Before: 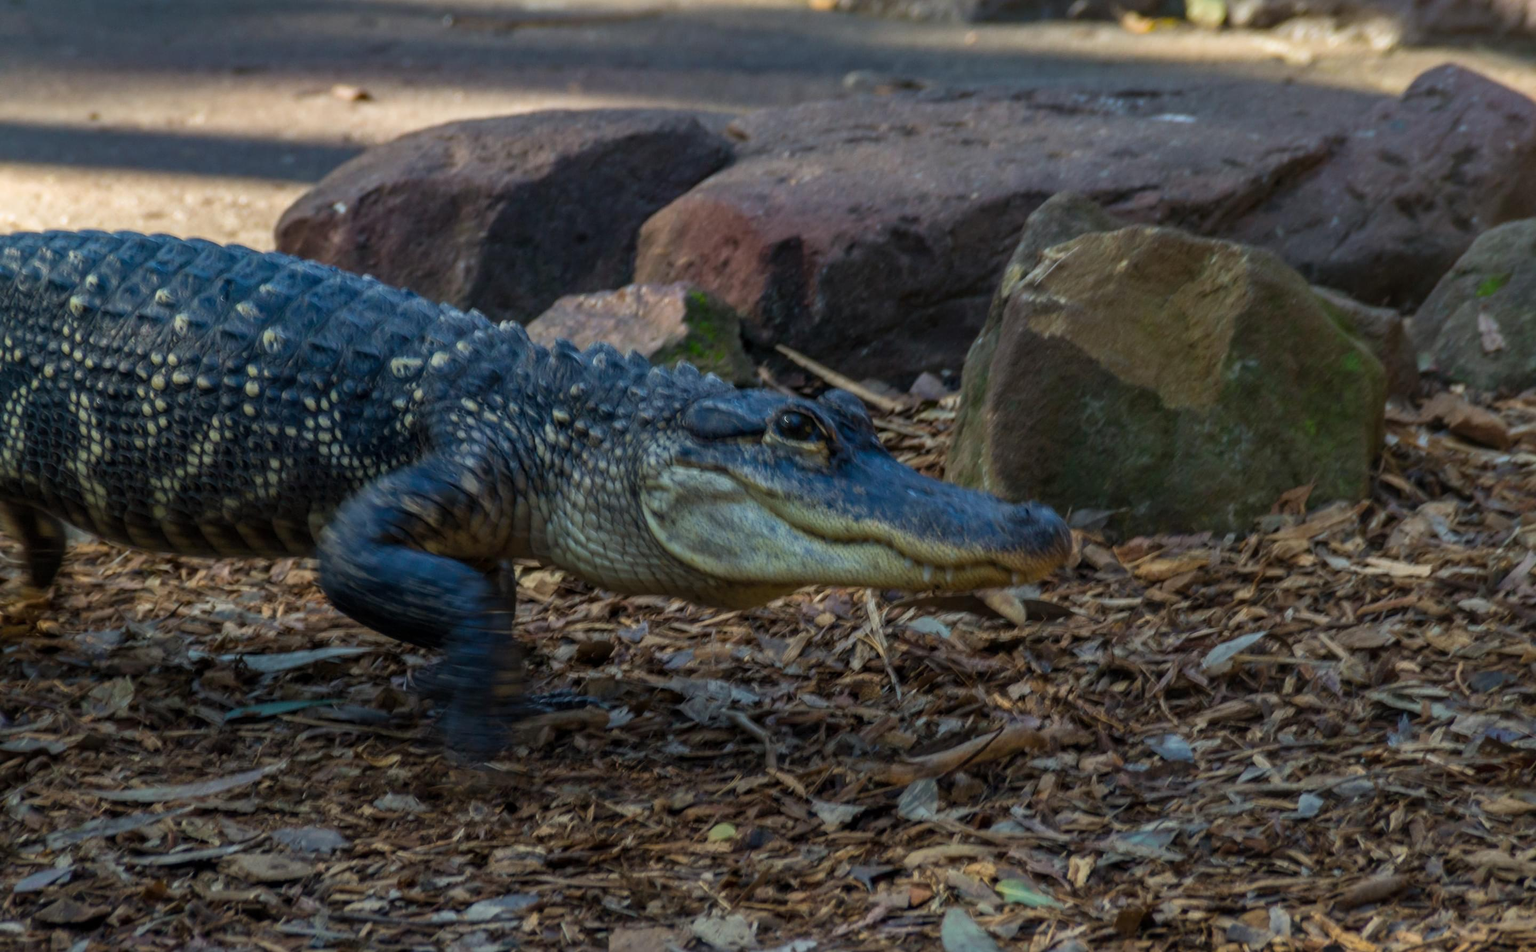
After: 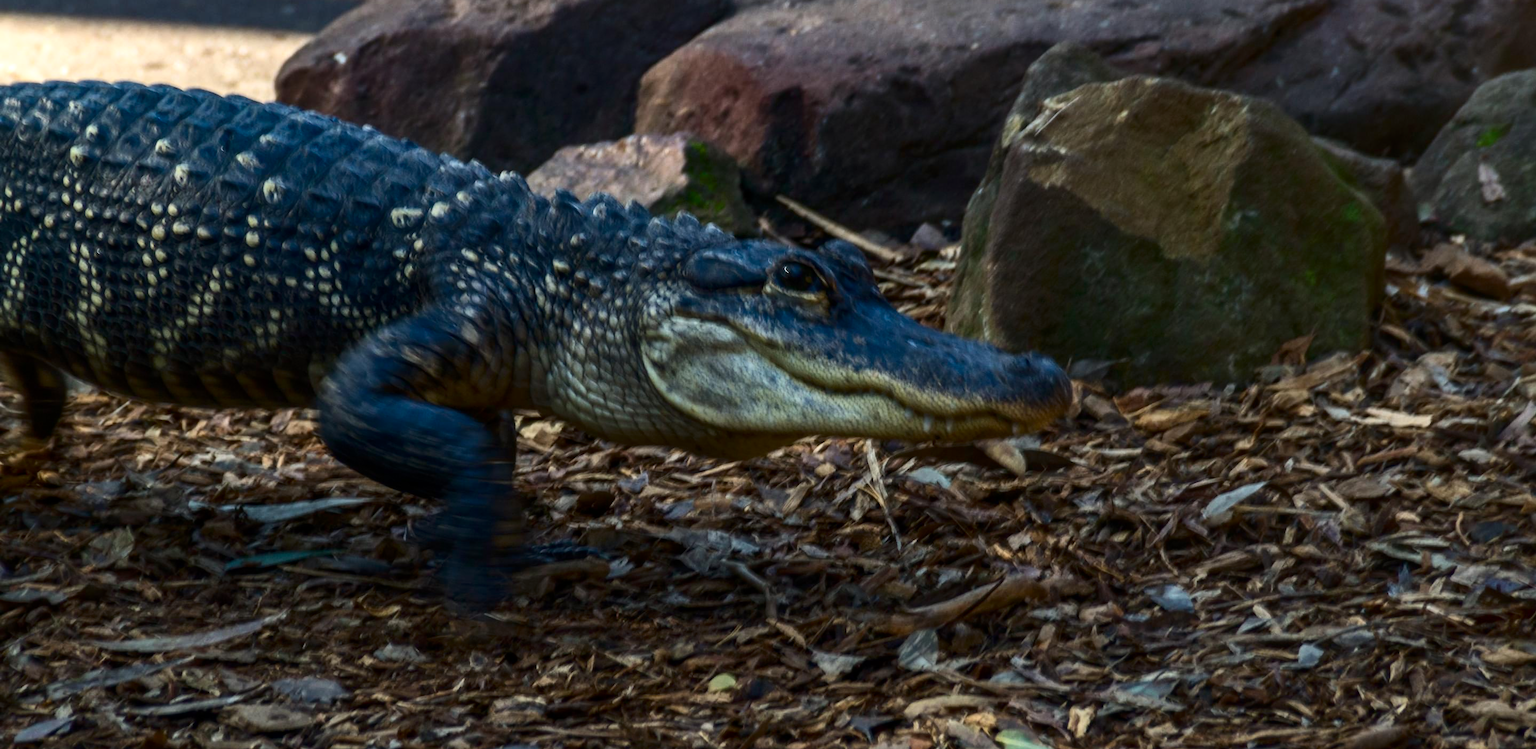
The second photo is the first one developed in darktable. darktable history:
crop and rotate: top 15.774%, bottom 5.506%
contrast brightness saturation: contrast 0.28
levels: levels [0, 0.48, 0.961]
